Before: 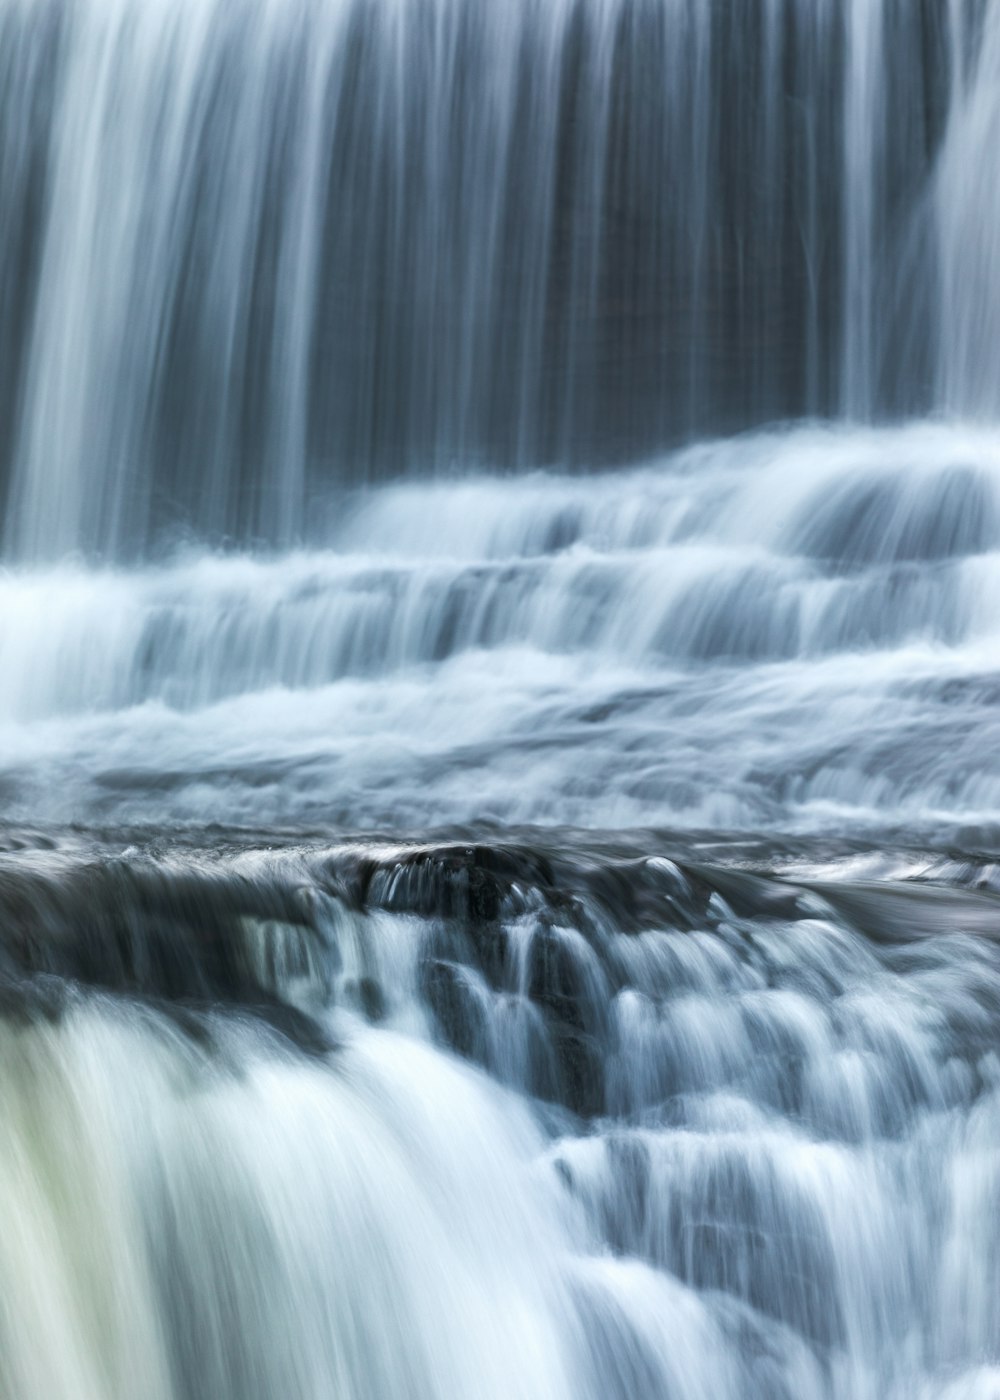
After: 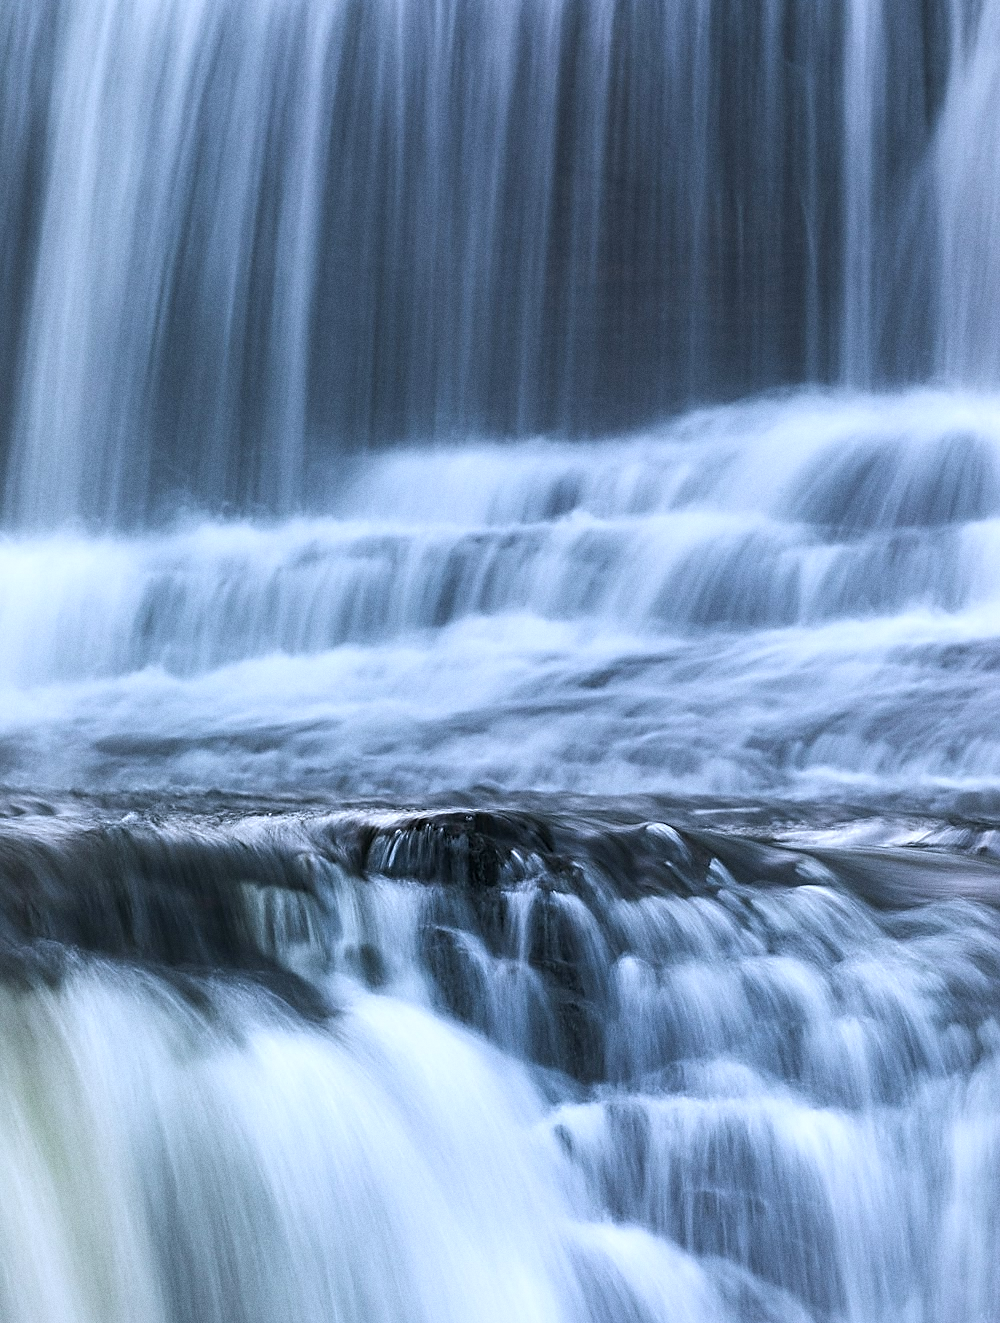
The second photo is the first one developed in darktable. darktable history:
sharpen: radius 1.4, amount 1.25, threshold 0.7
crop and rotate: top 2.479%, bottom 3.018%
white balance: red 0.967, blue 1.119, emerald 0.756
grain: coarseness 0.09 ISO
